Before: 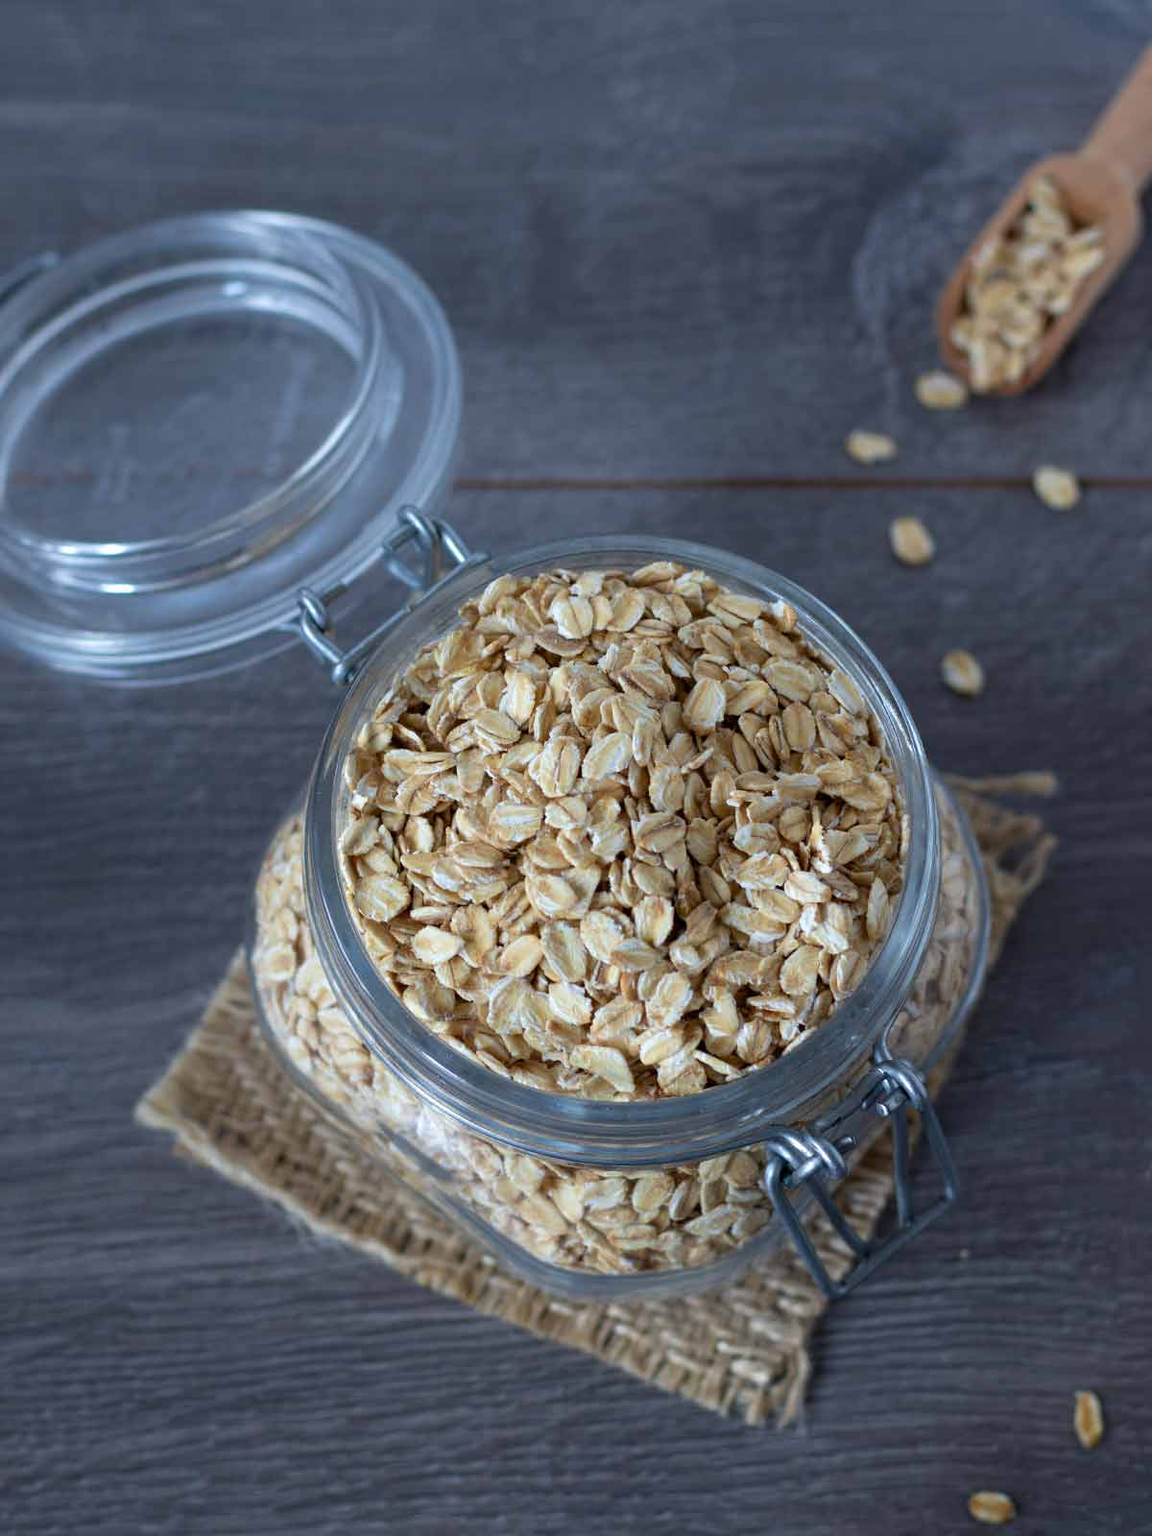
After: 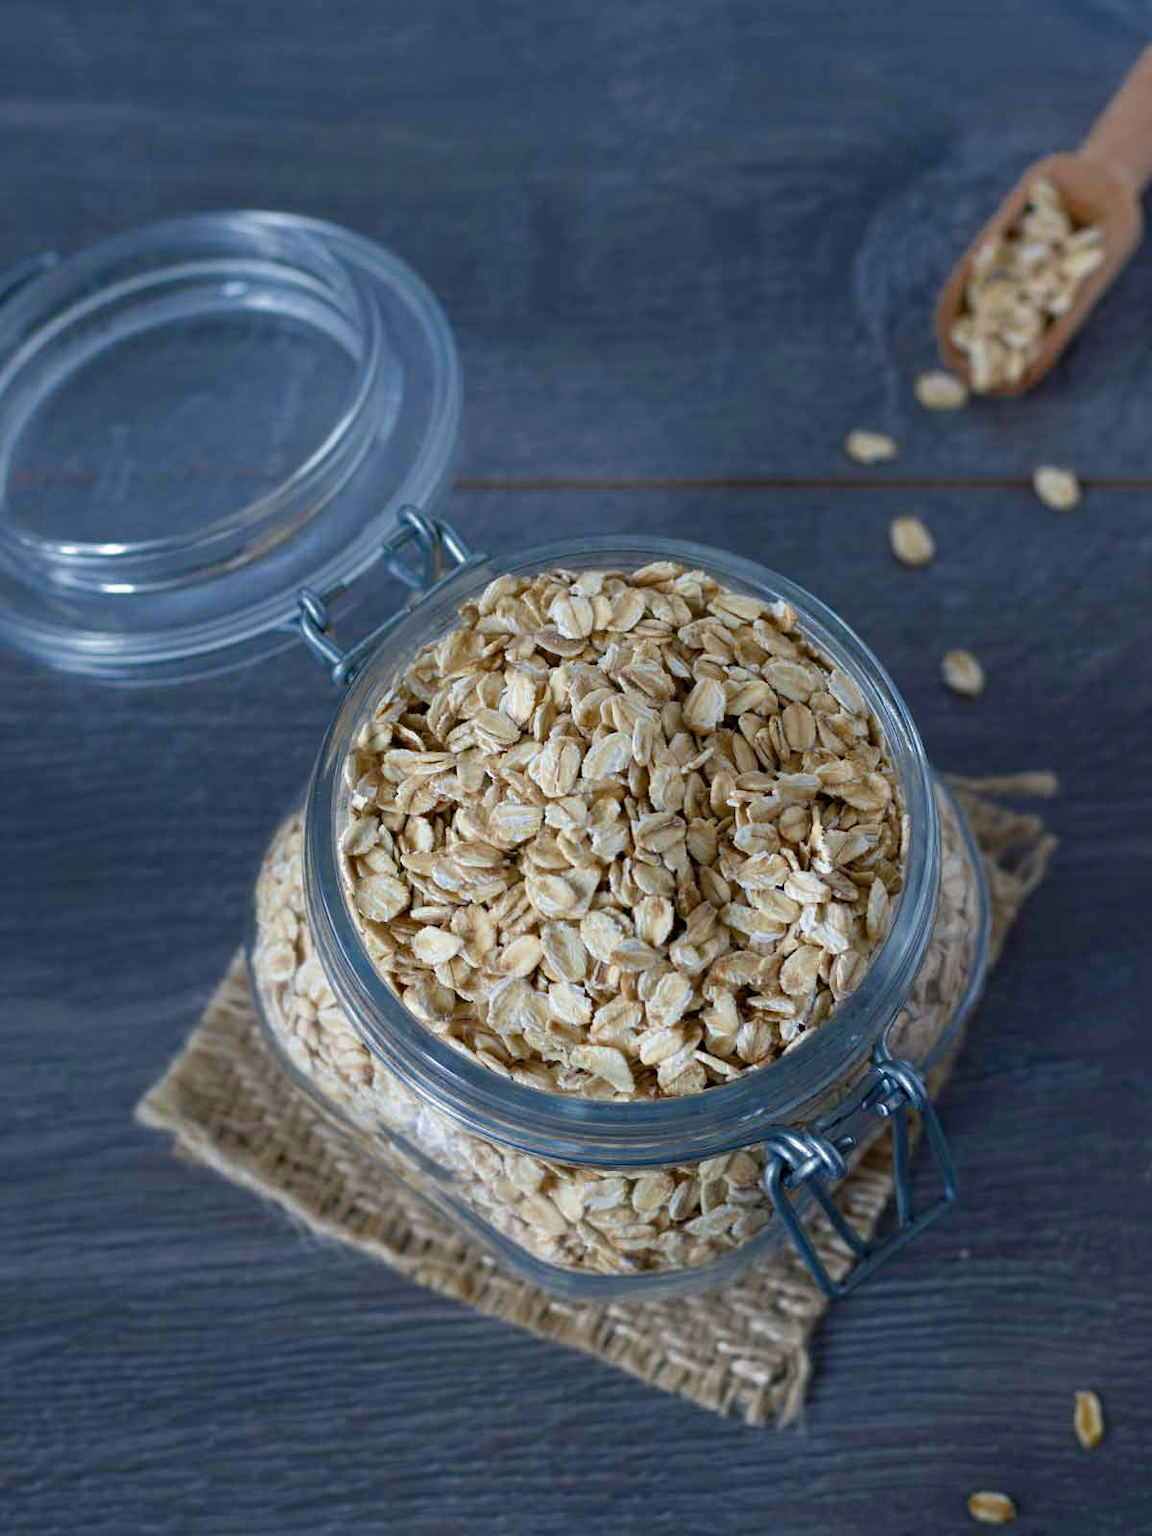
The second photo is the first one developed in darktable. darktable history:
color balance rgb: shadows lift › chroma 2.038%, shadows lift › hue 219.62°, perceptual saturation grading › global saturation 13.583%, perceptual saturation grading › highlights -25.721%, perceptual saturation grading › shadows 29.753%, global vibrance 29.841%
color zones: curves: ch0 [(0, 0.5) (0.125, 0.4) (0.25, 0.5) (0.375, 0.4) (0.5, 0.4) (0.625, 0.35) (0.75, 0.35) (0.875, 0.5)]; ch1 [(0, 0.35) (0.125, 0.45) (0.25, 0.35) (0.375, 0.35) (0.5, 0.35) (0.625, 0.35) (0.75, 0.45) (0.875, 0.35)]; ch2 [(0, 0.6) (0.125, 0.5) (0.25, 0.5) (0.375, 0.6) (0.5, 0.6) (0.625, 0.5) (0.75, 0.5) (0.875, 0.5)]
